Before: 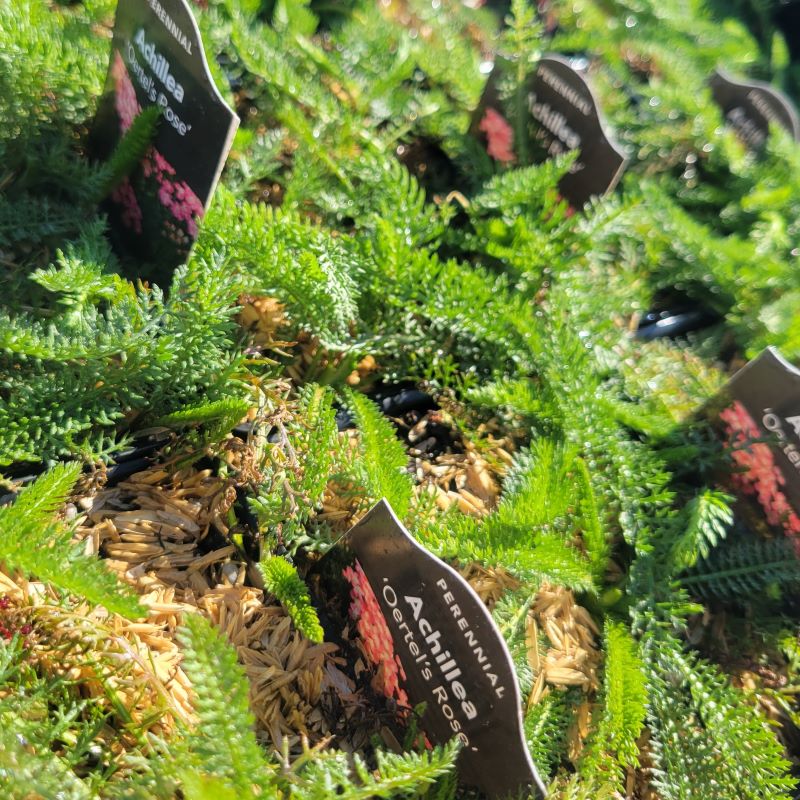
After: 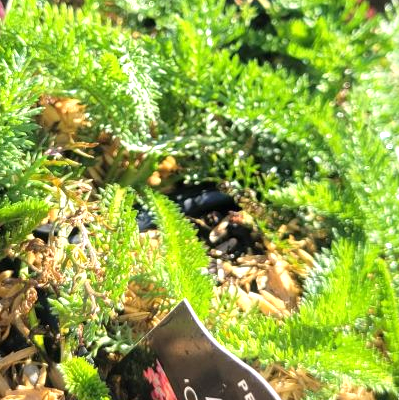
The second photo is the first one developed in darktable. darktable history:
exposure: black level correction 0, exposure 0.68 EV, compensate exposure bias true, compensate highlight preservation false
crop: left 25%, top 25%, right 25%, bottom 25%
